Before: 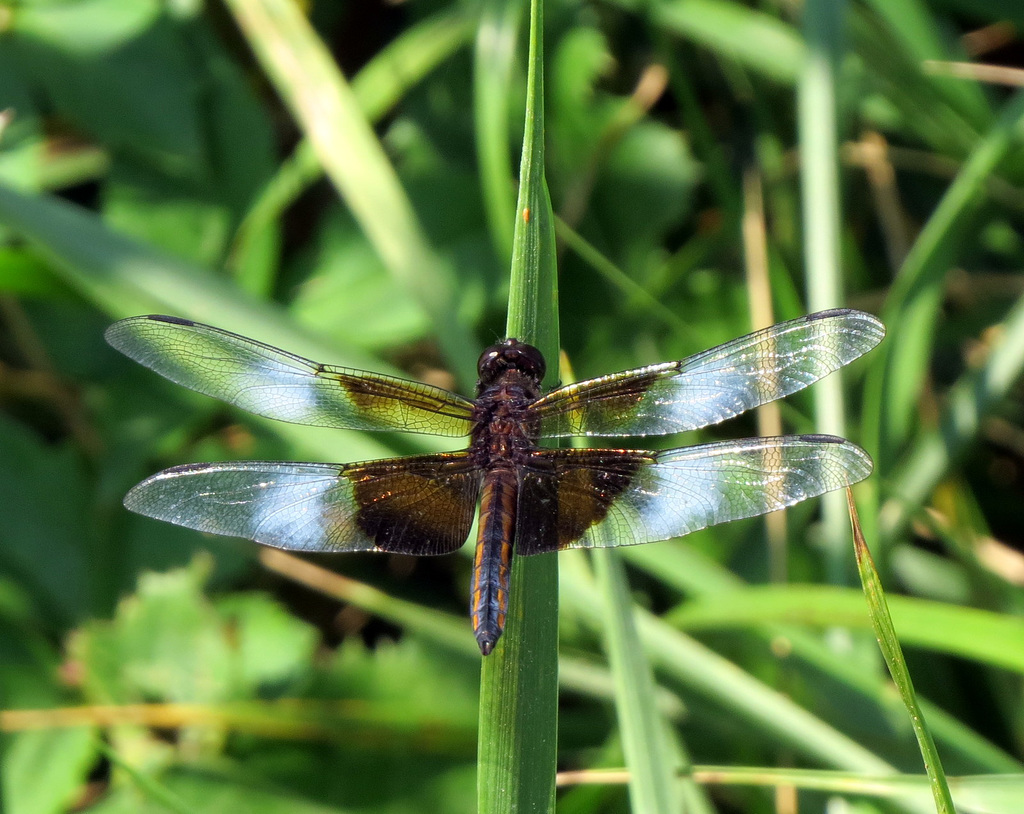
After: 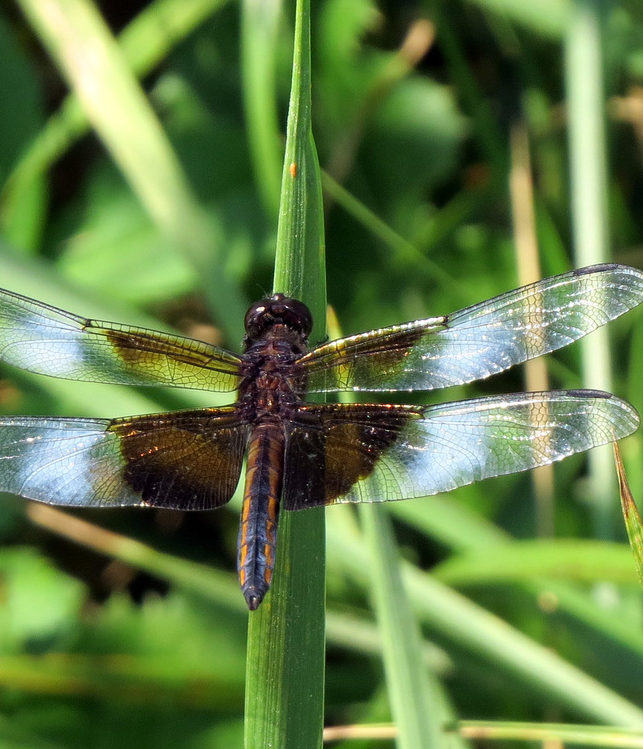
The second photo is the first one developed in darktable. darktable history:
crop and rotate: left 22.796%, top 5.629%, right 14.386%, bottom 2.319%
